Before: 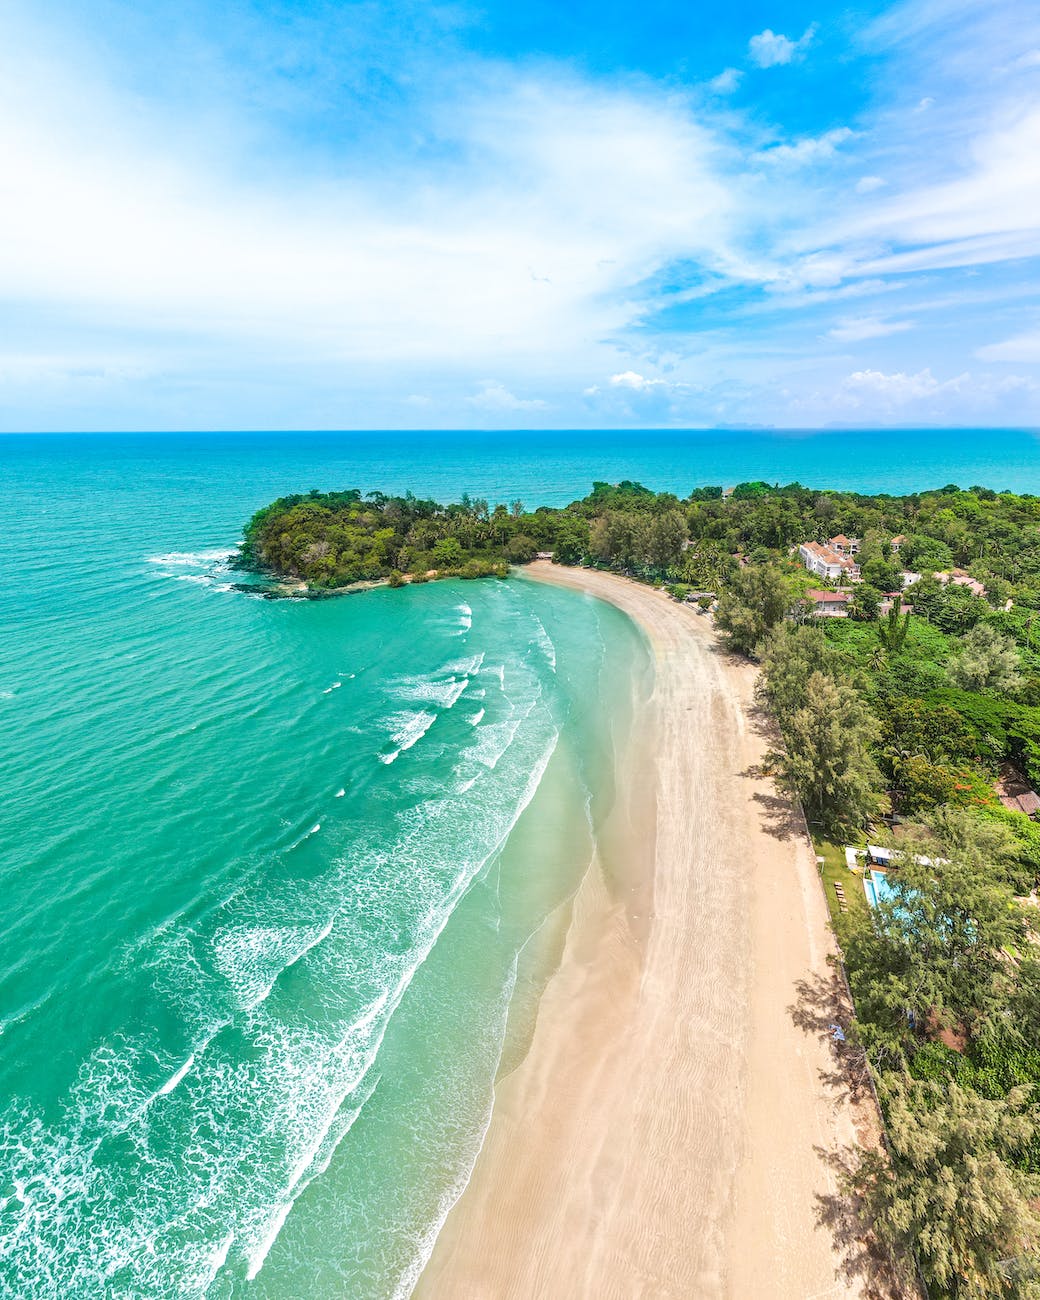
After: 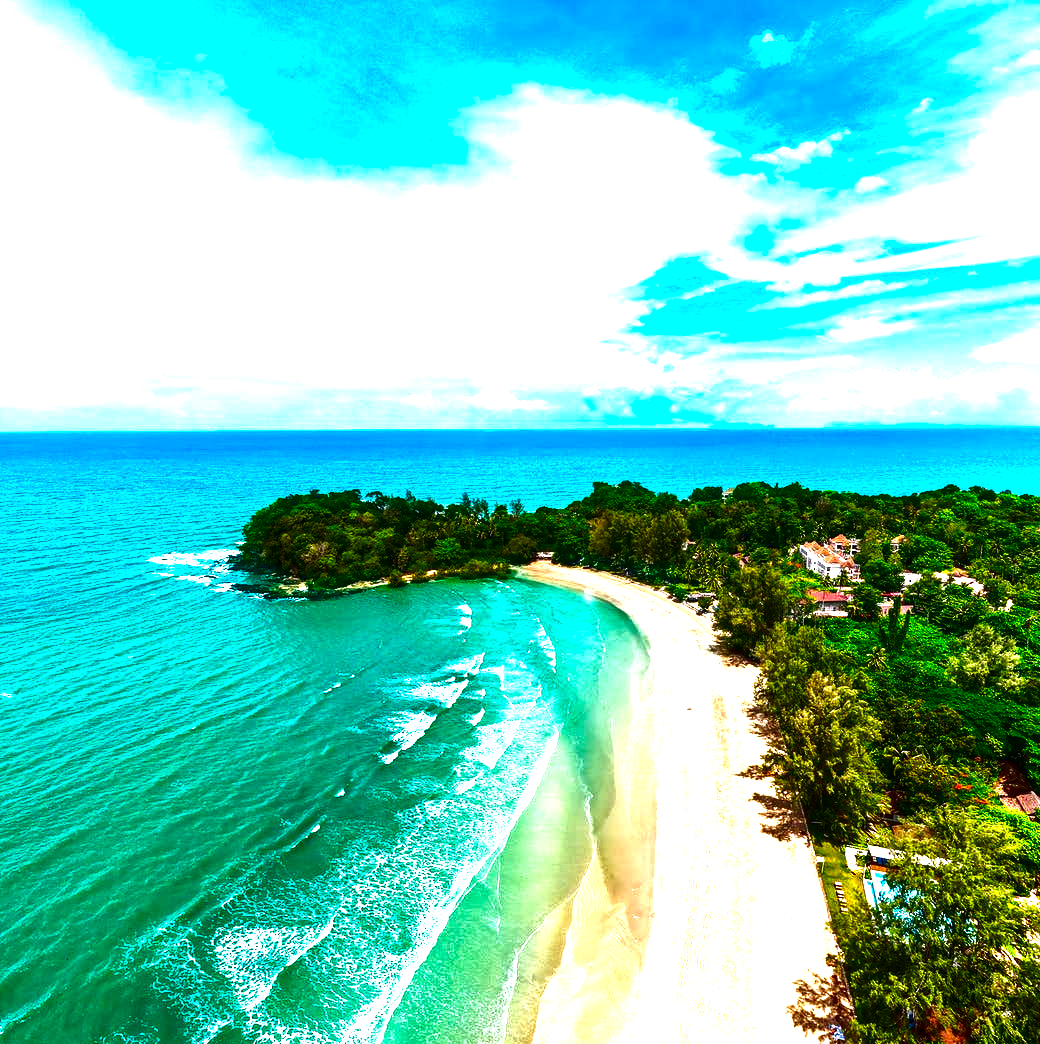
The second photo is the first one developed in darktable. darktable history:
crop: bottom 19.644%
exposure: black level correction 0, exposure 0.877 EV, compensate exposure bias true, compensate highlight preservation false
contrast brightness saturation: brightness -1, saturation 1
